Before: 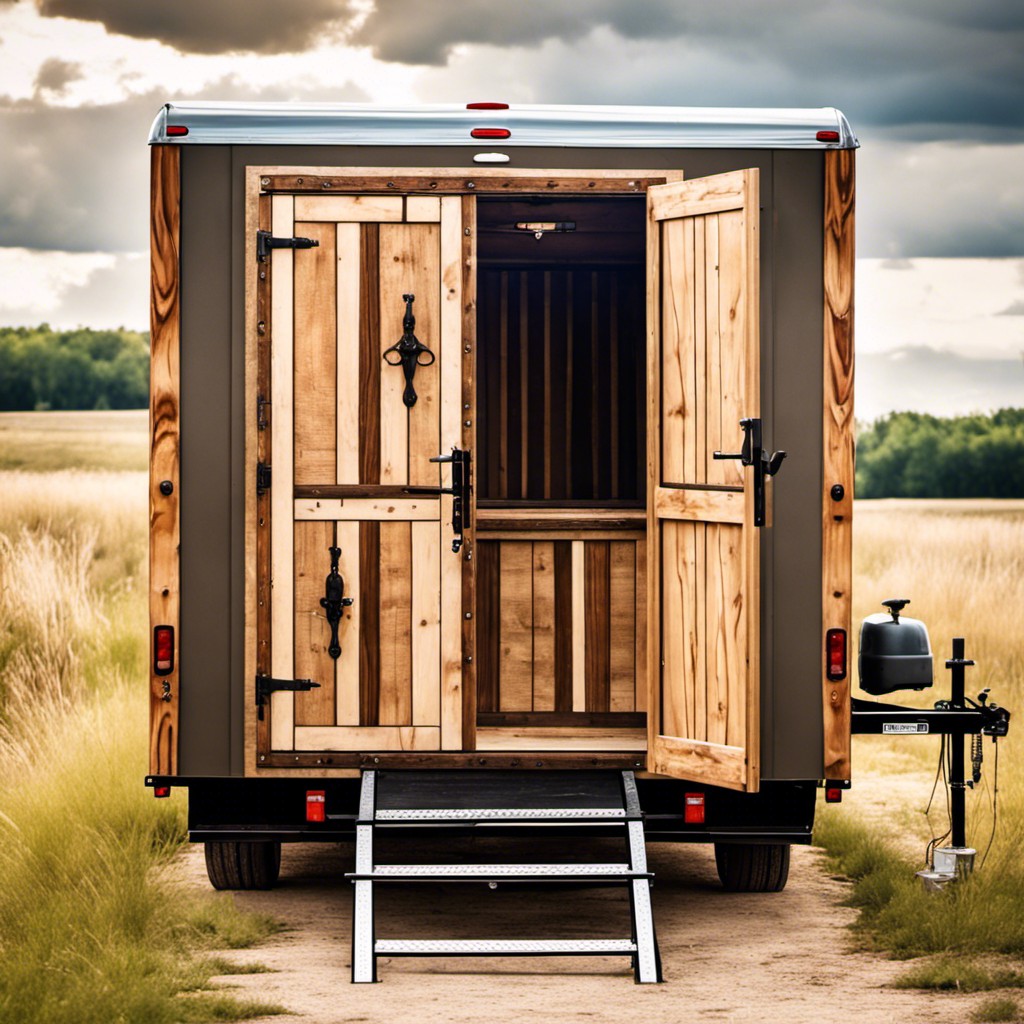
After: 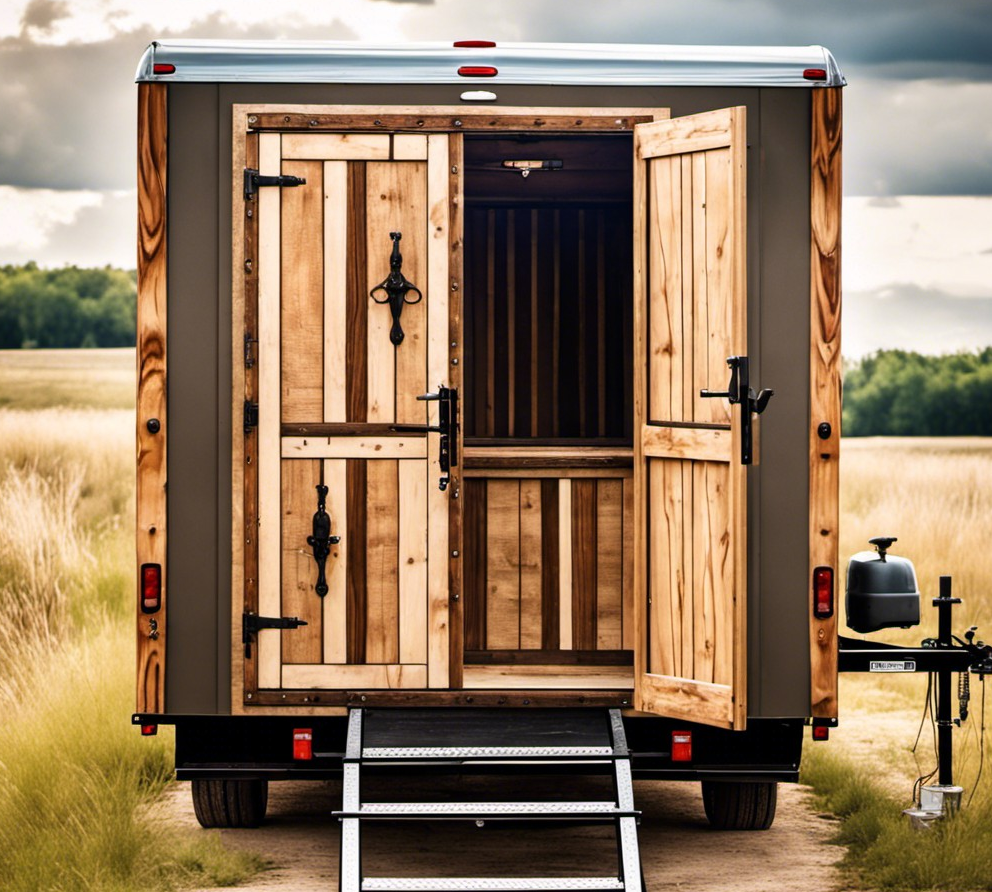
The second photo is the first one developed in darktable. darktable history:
crop: left 1.339%, top 6.145%, right 1.712%, bottom 6.677%
